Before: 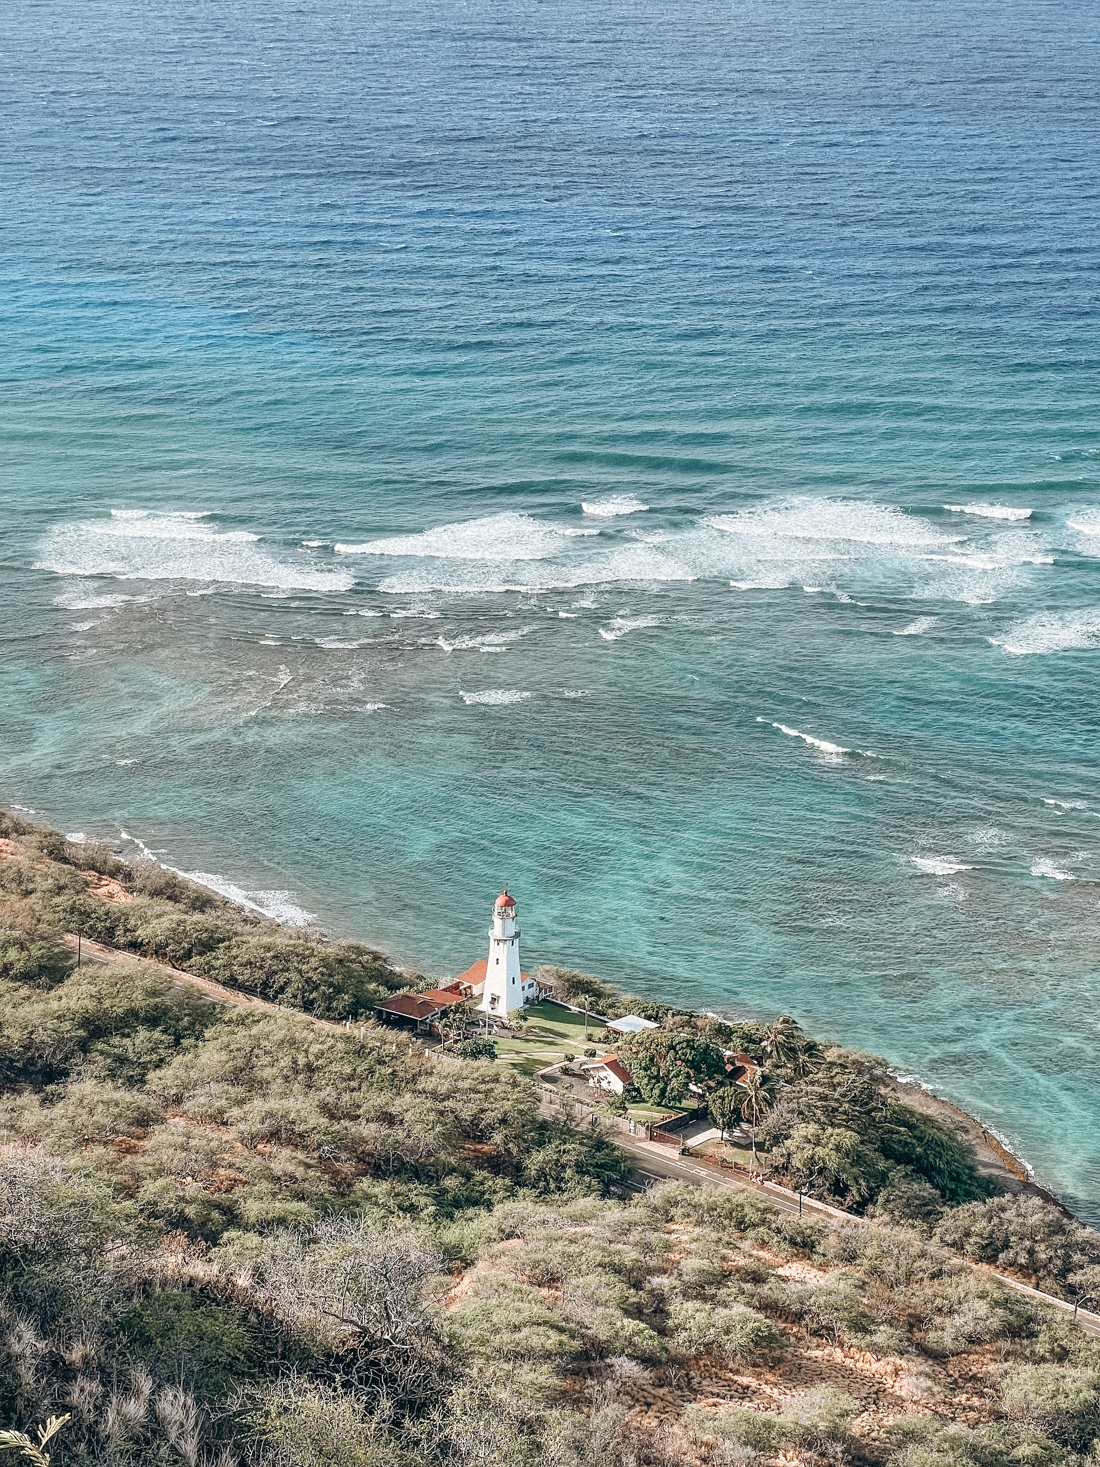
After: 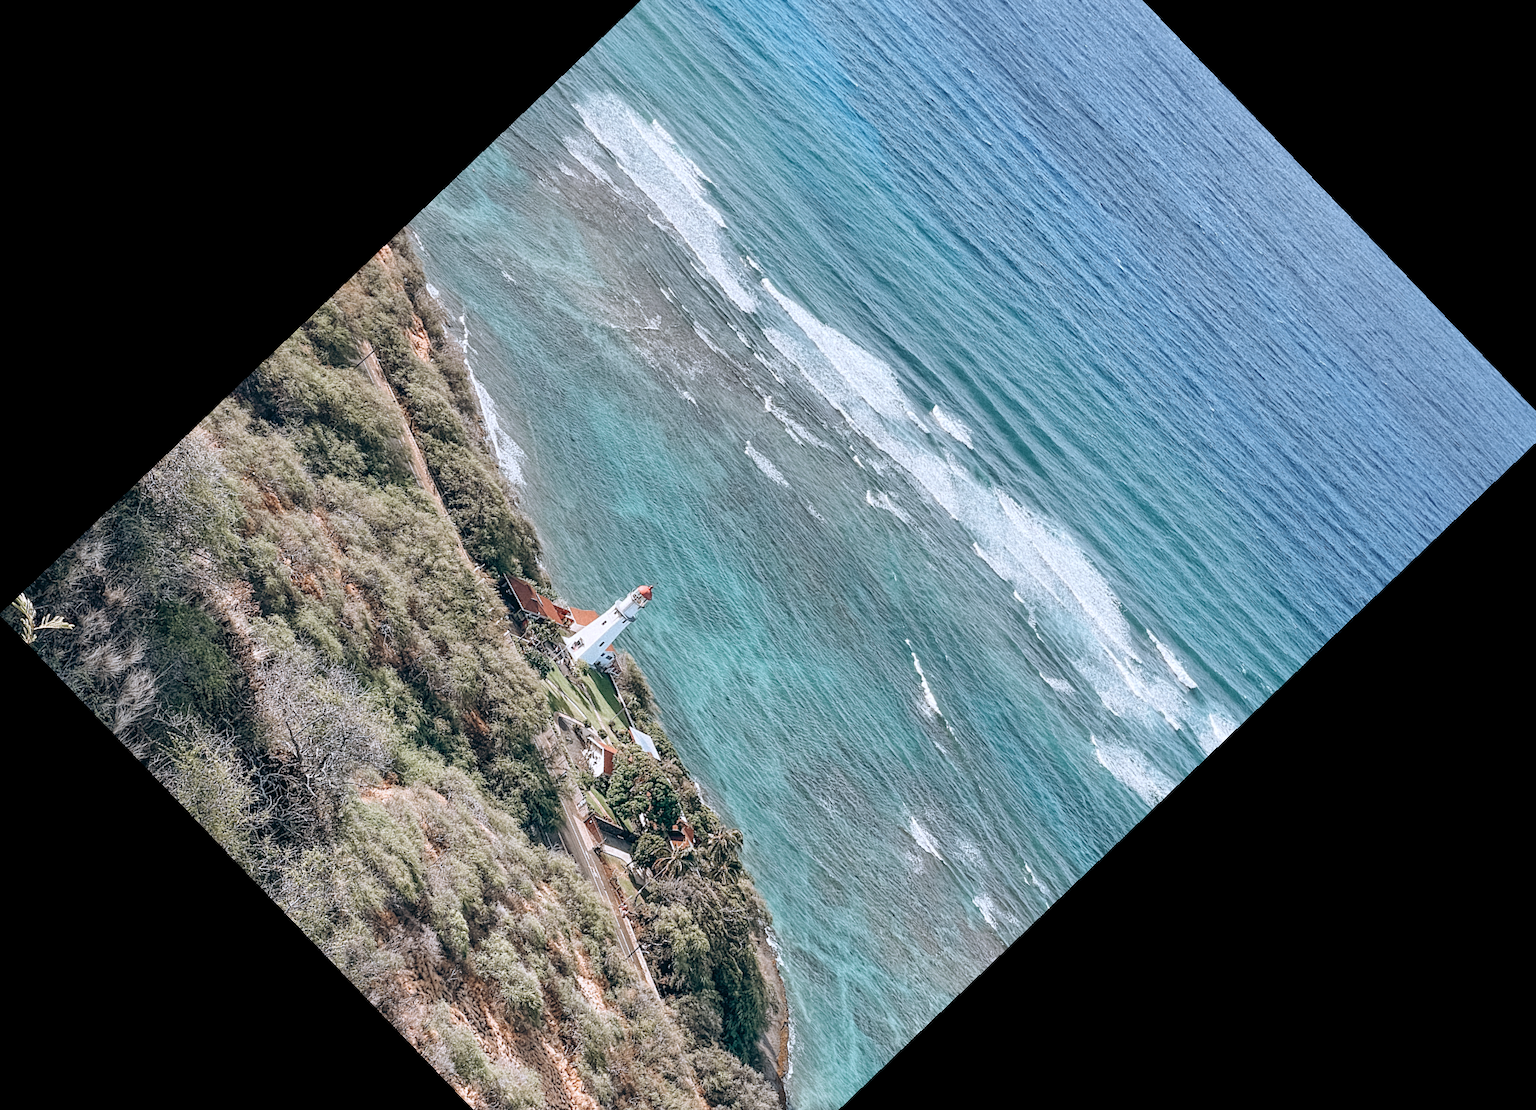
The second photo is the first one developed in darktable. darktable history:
crop and rotate: angle -46.26°, top 16.234%, right 0.912%, bottom 11.704%
color correction: highlights a* -0.137, highlights b* 0.137
color calibration: illuminant as shot in camera, x 0.358, y 0.373, temperature 4628.91 K
